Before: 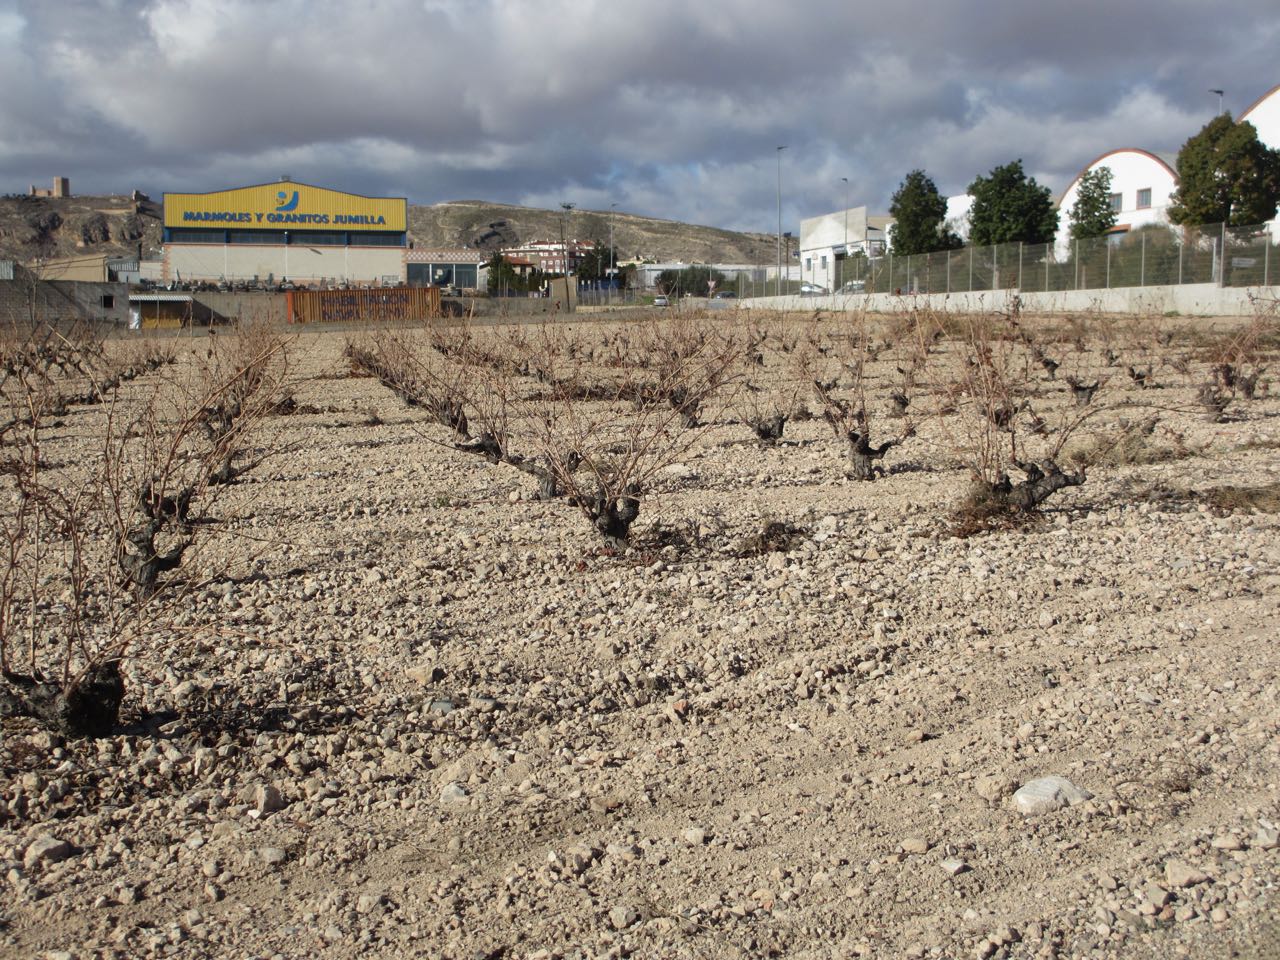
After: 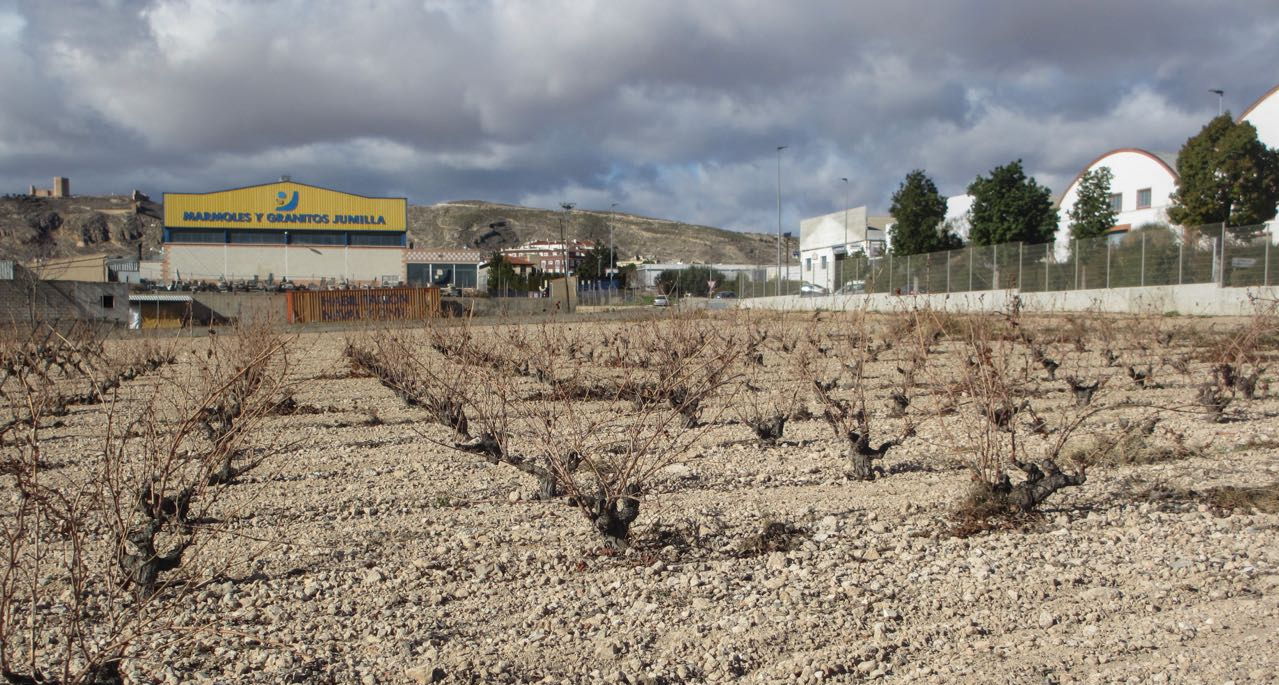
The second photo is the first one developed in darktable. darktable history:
crop: bottom 28.576%
local contrast: detail 110%
